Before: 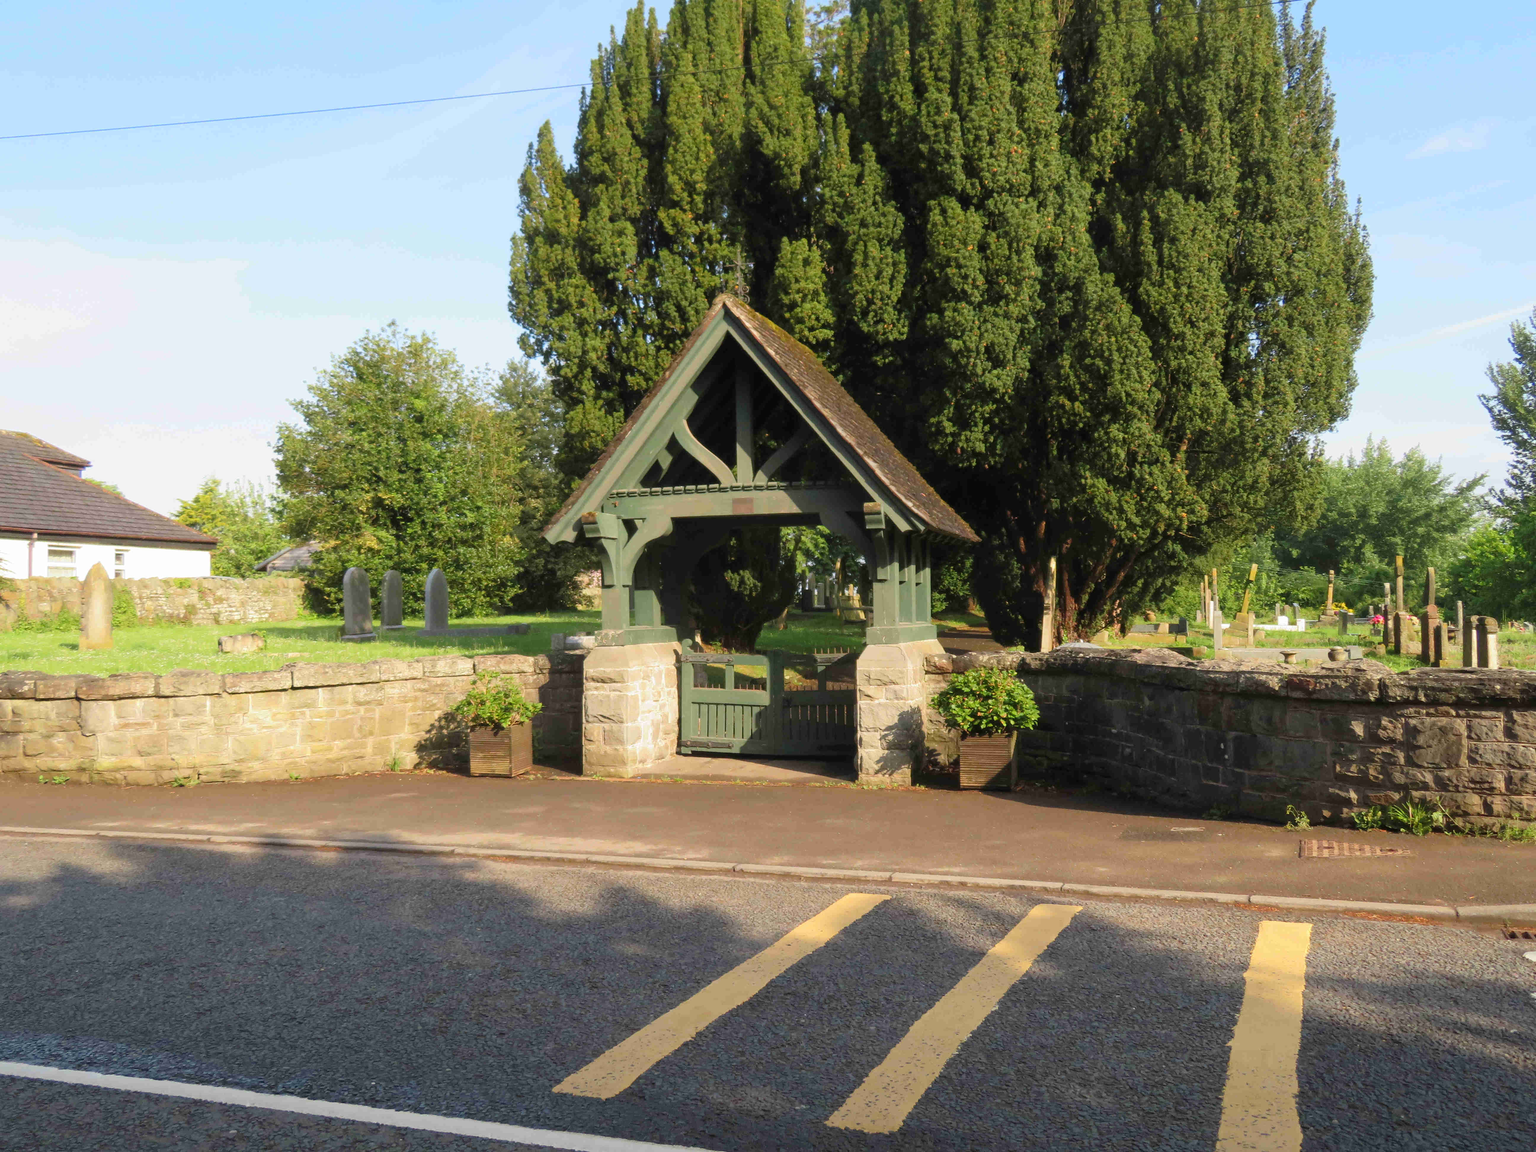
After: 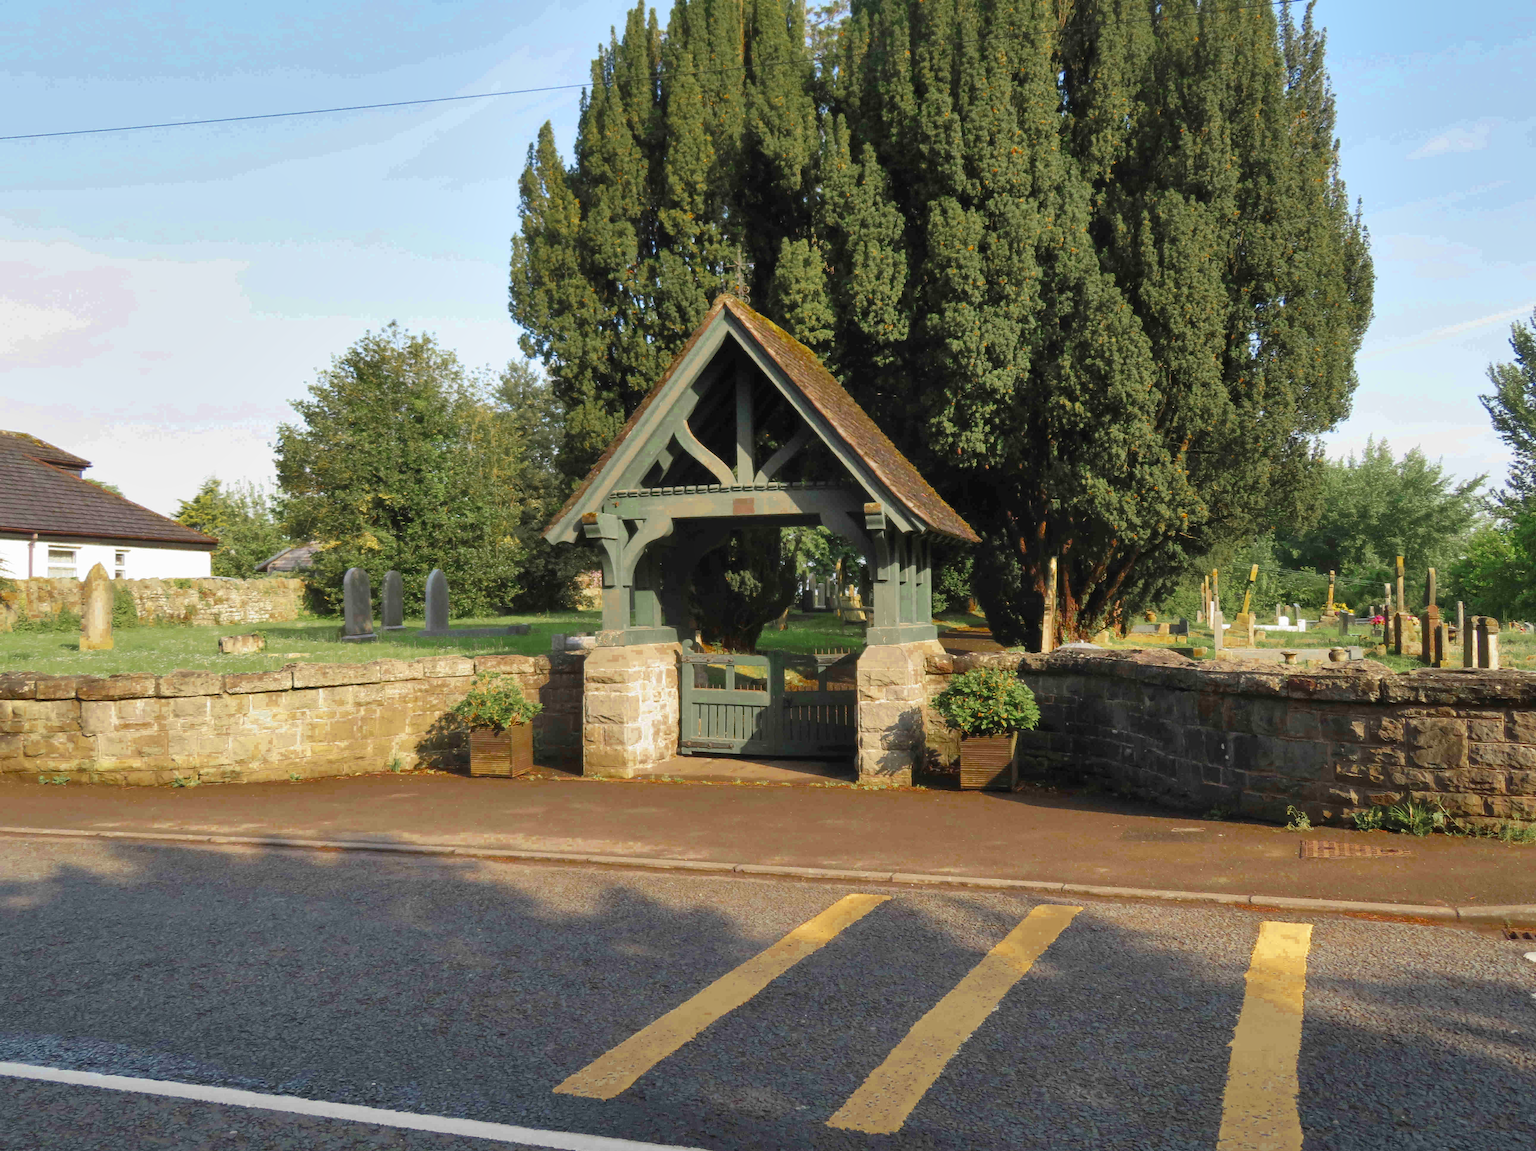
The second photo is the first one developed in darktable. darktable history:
color zones: curves: ch0 [(0.11, 0.396) (0.195, 0.36) (0.25, 0.5) (0.303, 0.412) (0.357, 0.544) (0.75, 0.5) (0.967, 0.328)]; ch1 [(0, 0.468) (0.112, 0.512) (0.202, 0.6) (0.25, 0.5) (0.307, 0.352) (0.357, 0.544) (0.75, 0.5) (0.963, 0.524)]
shadows and highlights: radius 262.32, highlights color adjustment 0.812%, soften with gaussian
